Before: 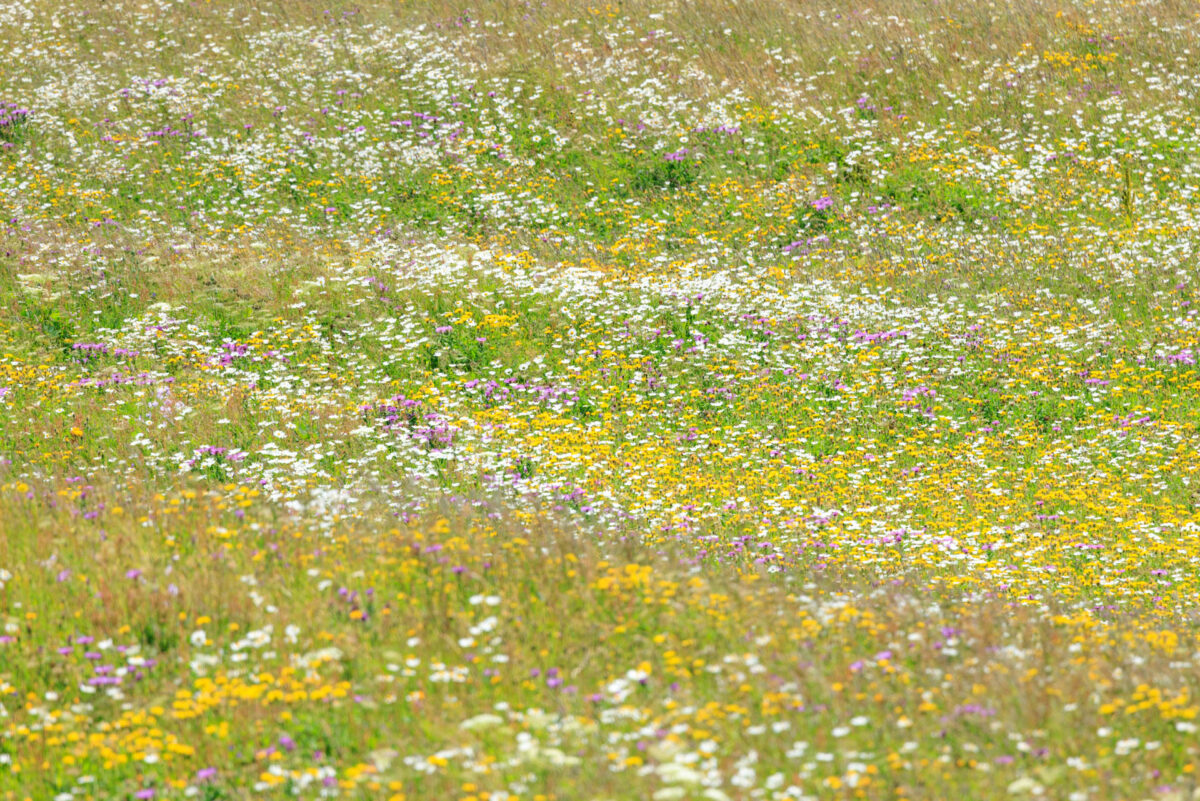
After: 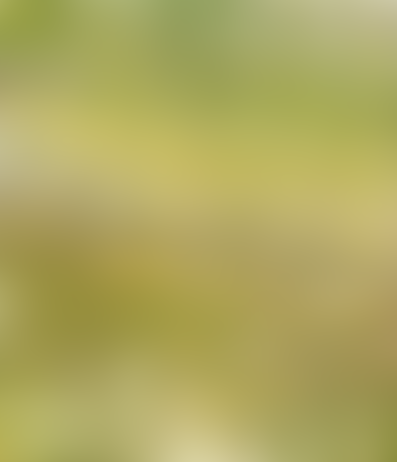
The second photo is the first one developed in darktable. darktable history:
crop: left 40.878%, top 39.176%, right 25.993%, bottom 3.081%
lowpass: radius 31.92, contrast 1.72, brightness -0.98, saturation 0.94
